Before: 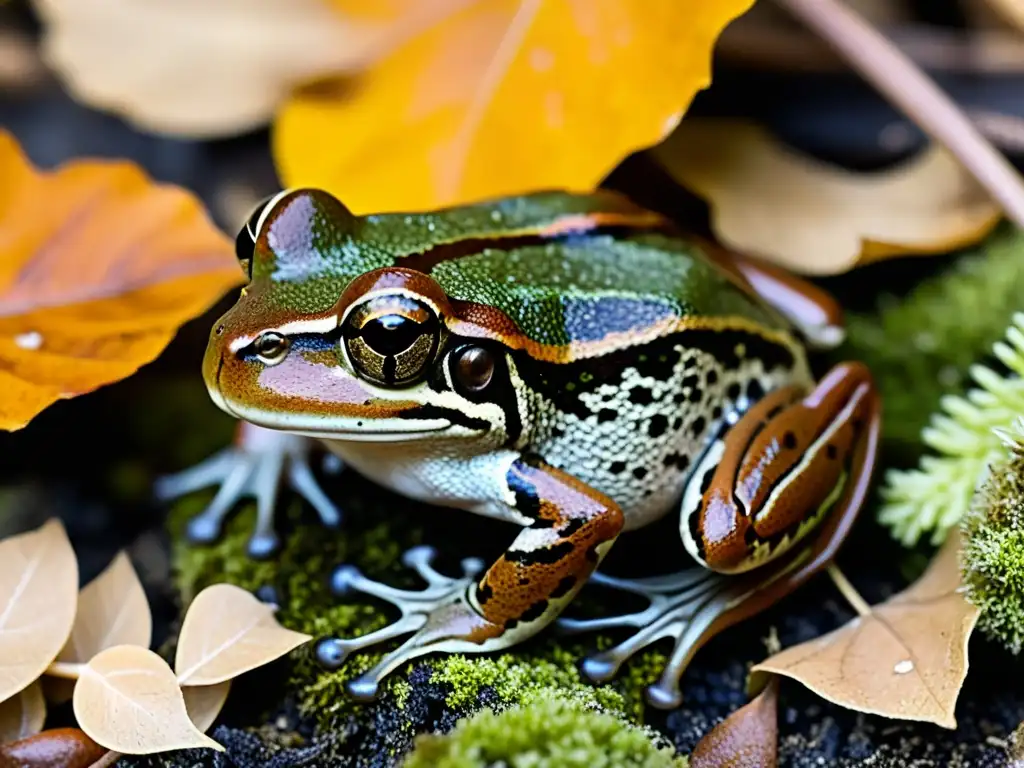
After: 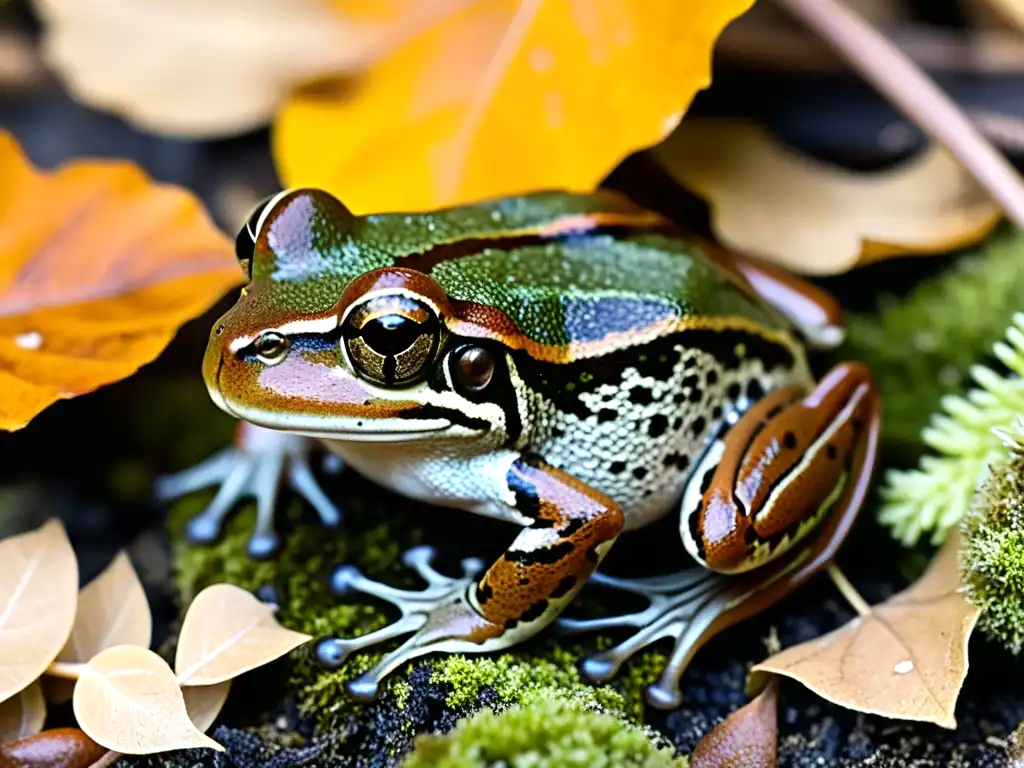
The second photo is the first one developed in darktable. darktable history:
exposure: exposure 0.237 EV, compensate highlight preservation false
